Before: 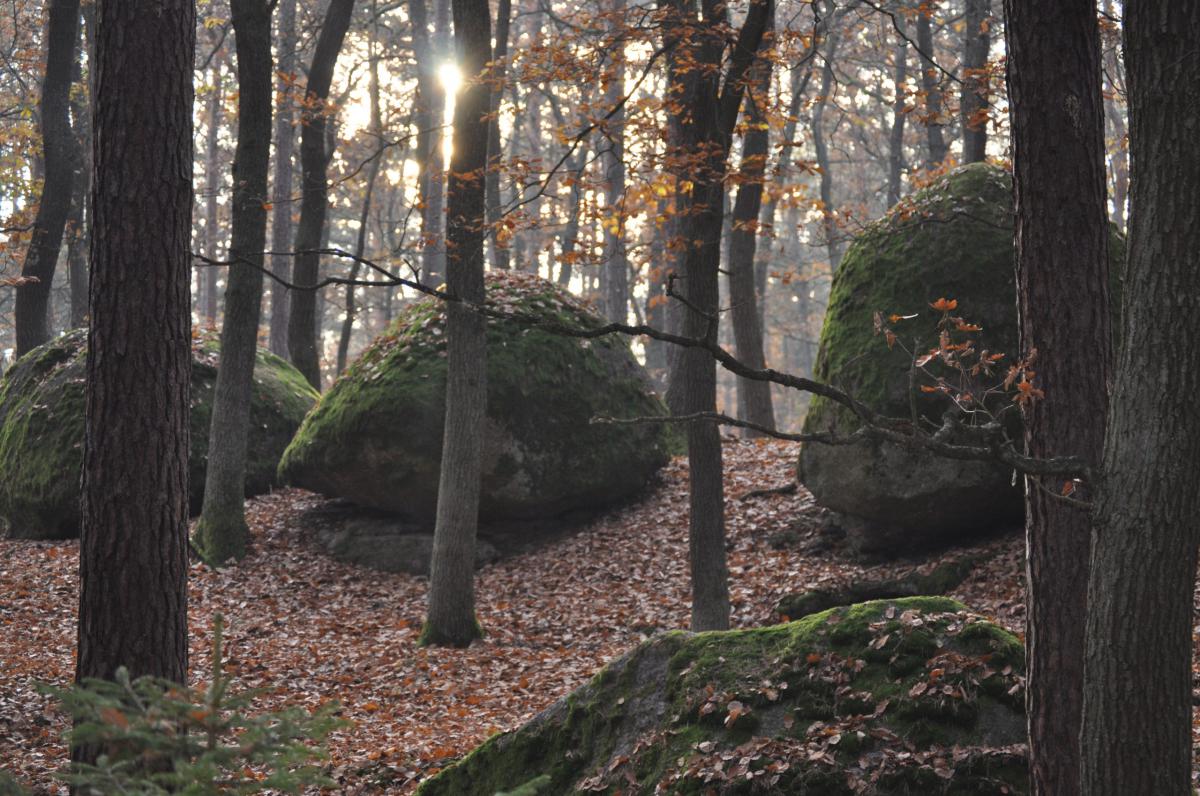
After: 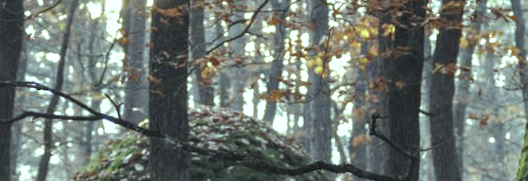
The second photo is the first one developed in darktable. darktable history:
color balance: mode lift, gamma, gain (sRGB), lift [0.997, 0.979, 1.021, 1.011], gamma [1, 1.084, 0.916, 0.998], gain [1, 0.87, 1.13, 1.101], contrast 4.55%, contrast fulcrum 38.24%, output saturation 104.09%
exposure: exposure 0.081 EV, compensate highlight preservation false
local contrast: on, module defaults
rotate and perspective: rotation -0.013°, lens shift (vertical) -0.027, lens shift (horizontal) 0.178, crop left 0.016, crop right 0.989, crop top 0.082, crop bottom 0.918
crop: left 28.64%, top 16.832%, right 26.637%, bottom 58.055%
contrast brightness saturation: saturation -0.17
